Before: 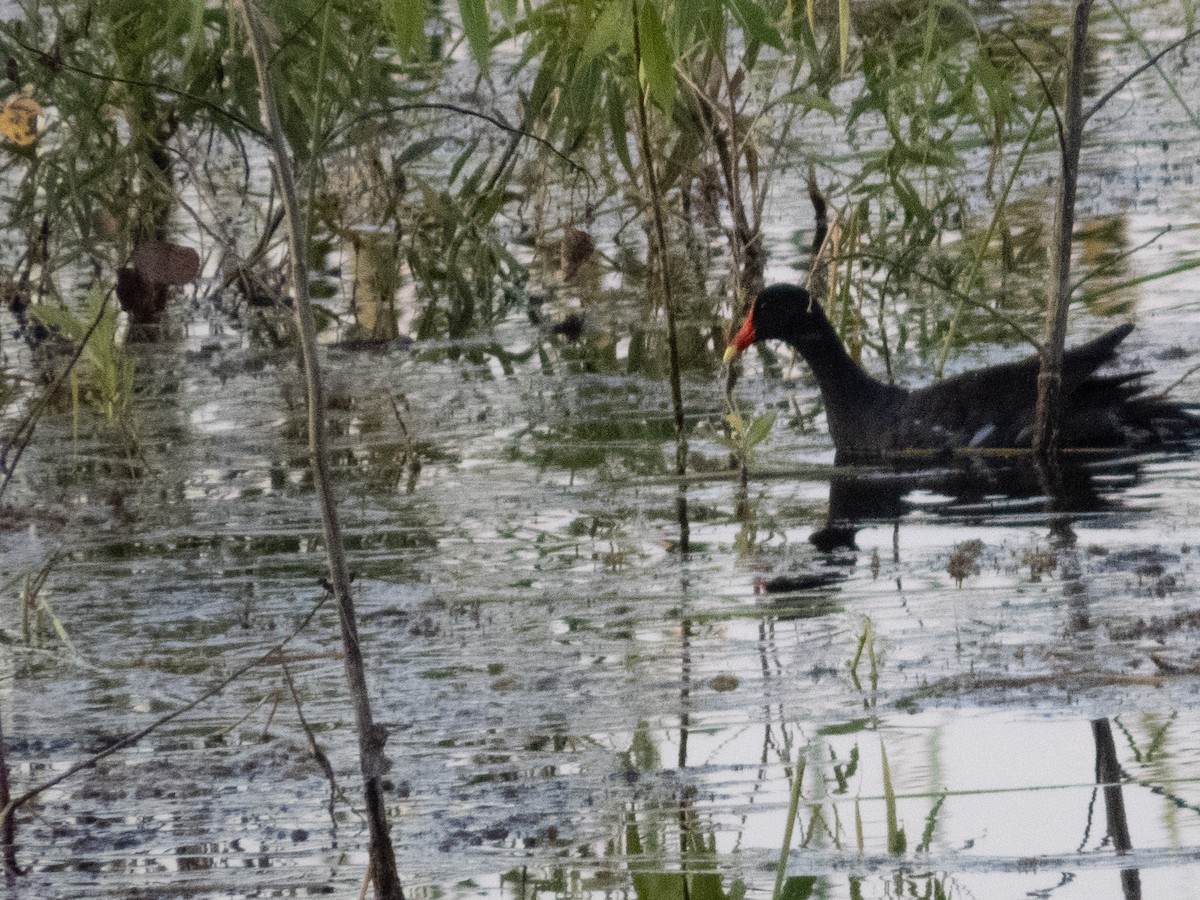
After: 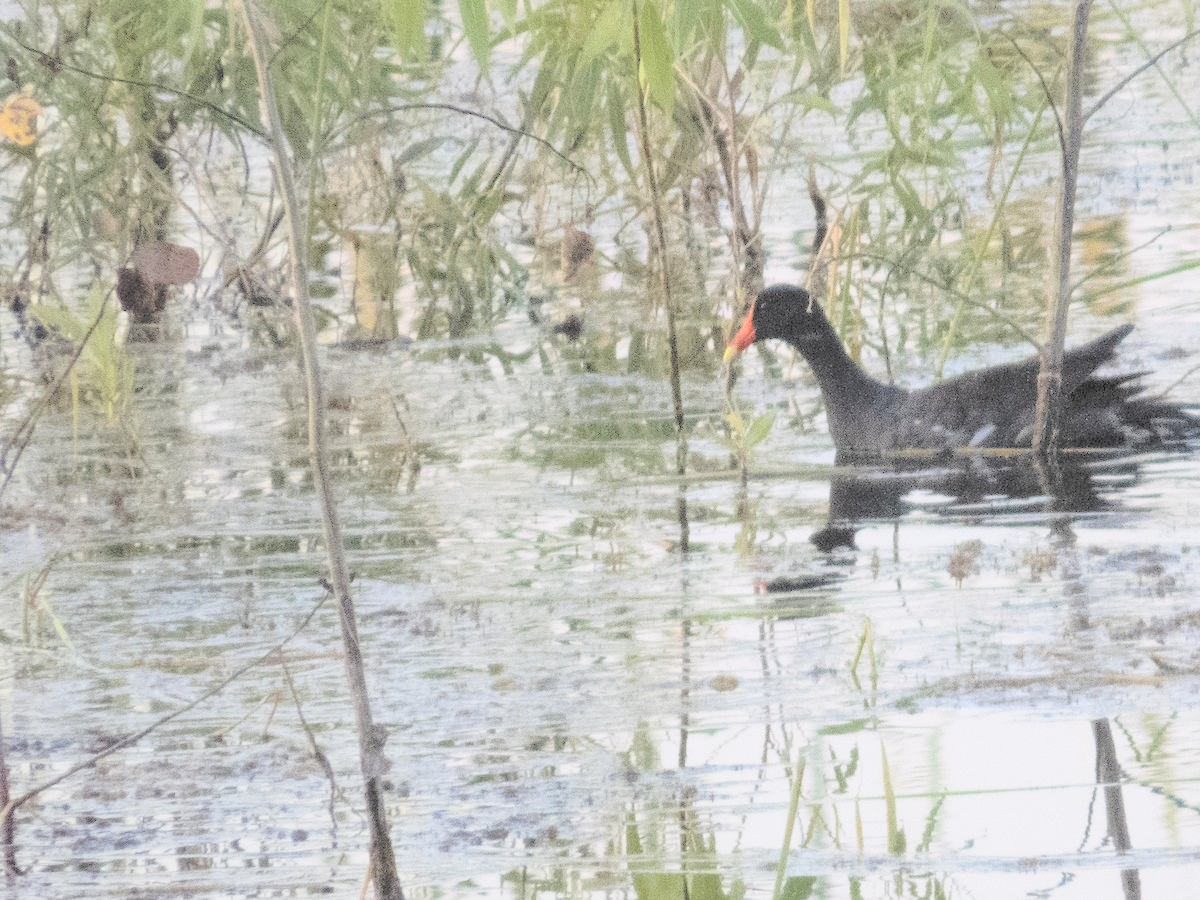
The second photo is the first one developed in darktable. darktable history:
contrast brightness saturation: brightness 1
